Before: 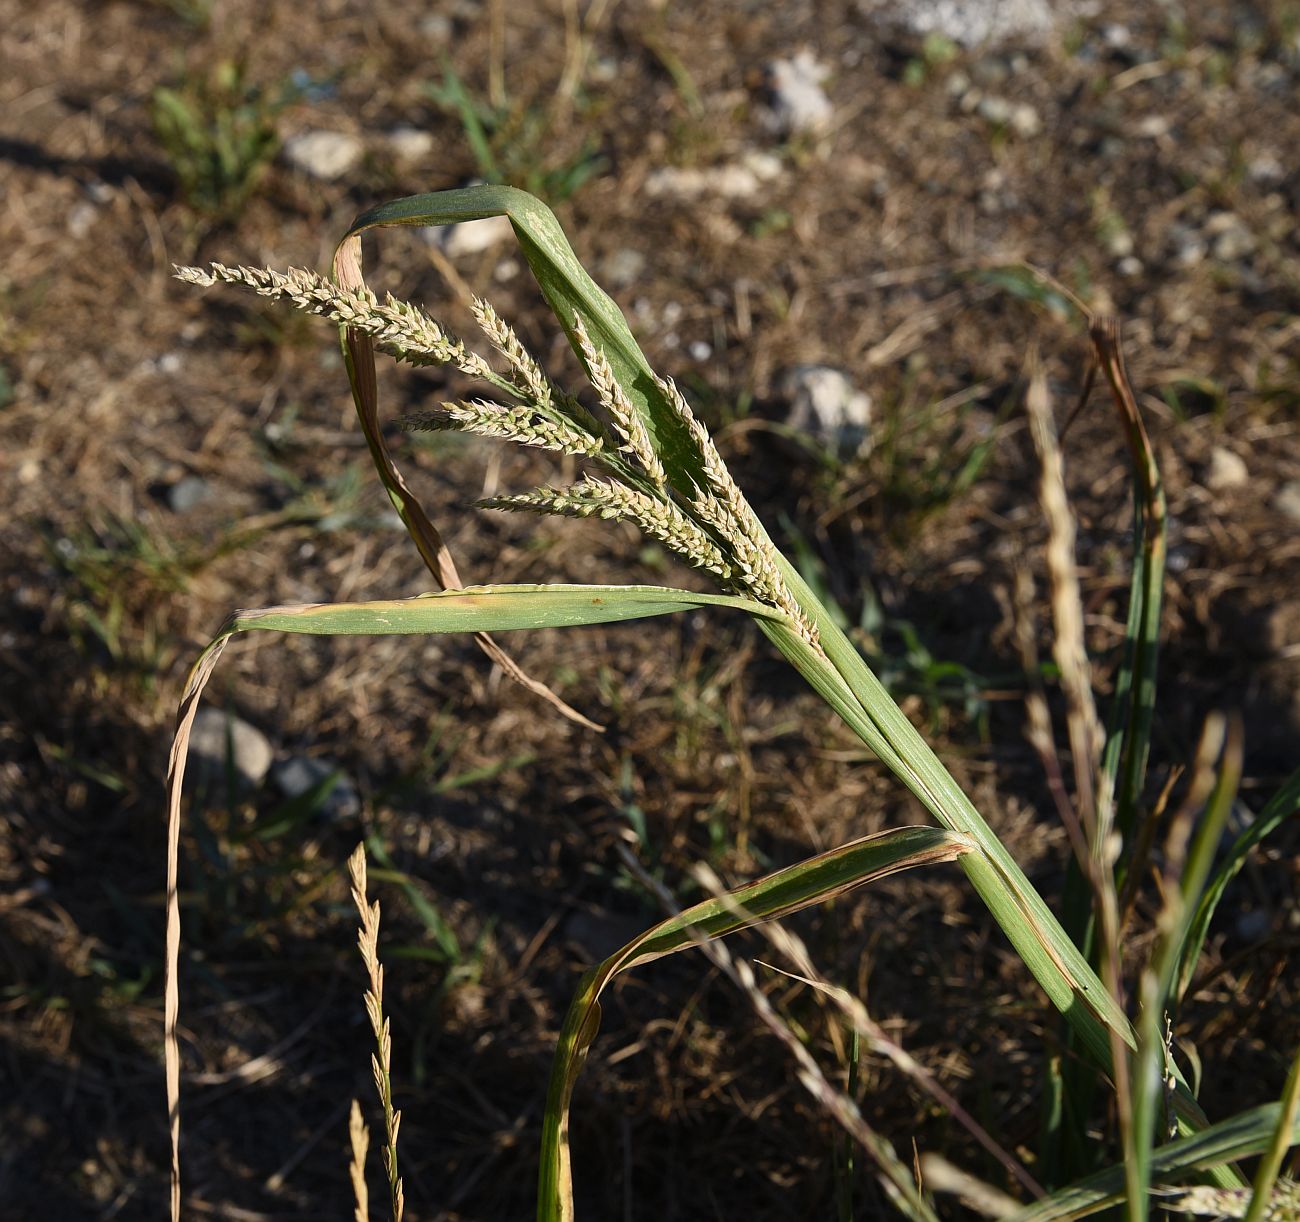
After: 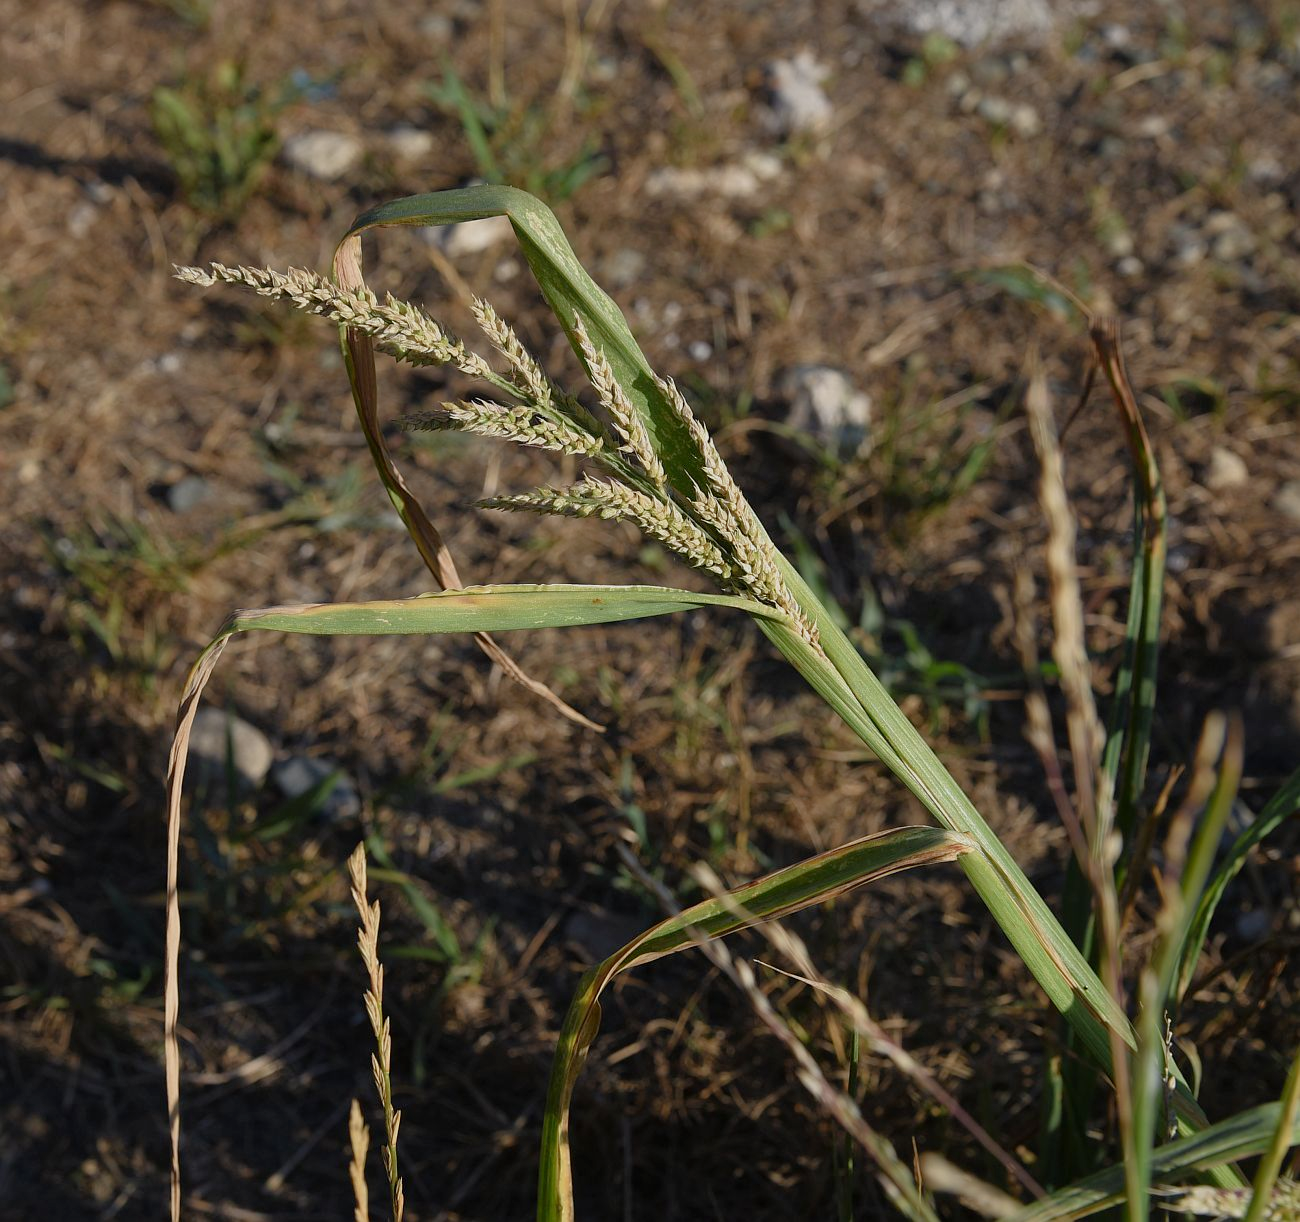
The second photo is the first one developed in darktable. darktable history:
tone equalizer: -8 EV 0.279 EV, -7 EV 0.455 EV, -6 EV 0.409 EV, -5 EV 0.287 EV, -3 EV -0.264 EV, -2 EV -0.434 EV, -1 EV -0.402 EV, +0 EV -0.261 EV, edges refinement/feathering 500, mask exposure compensation -1.57 EV, preserve details no
